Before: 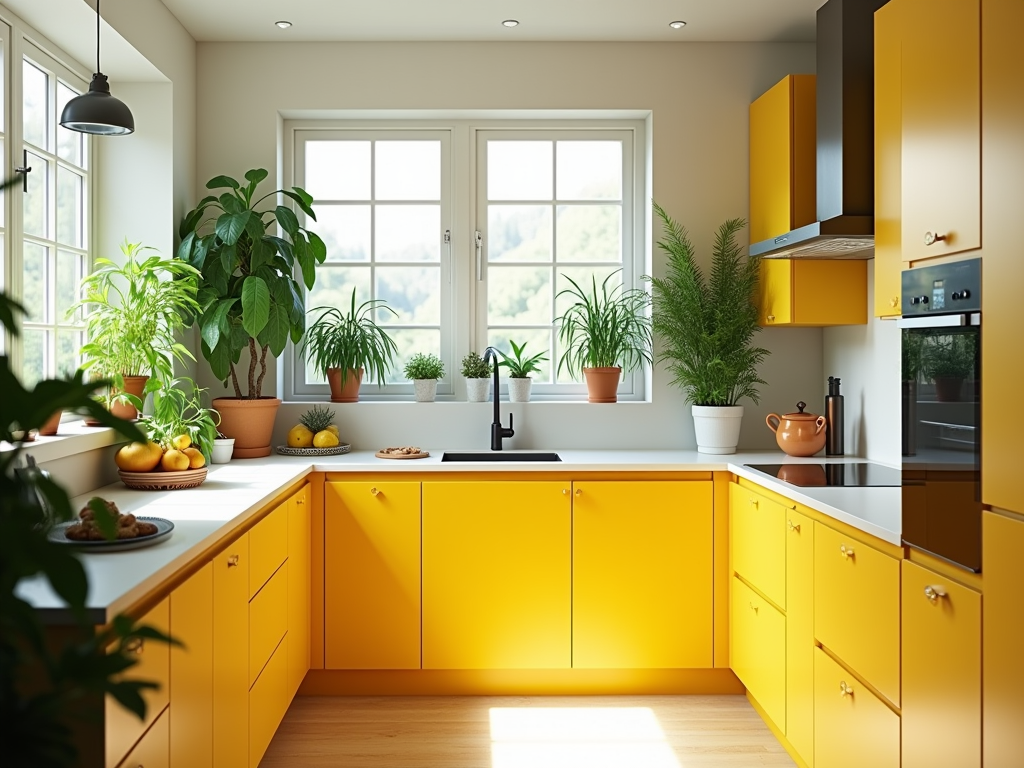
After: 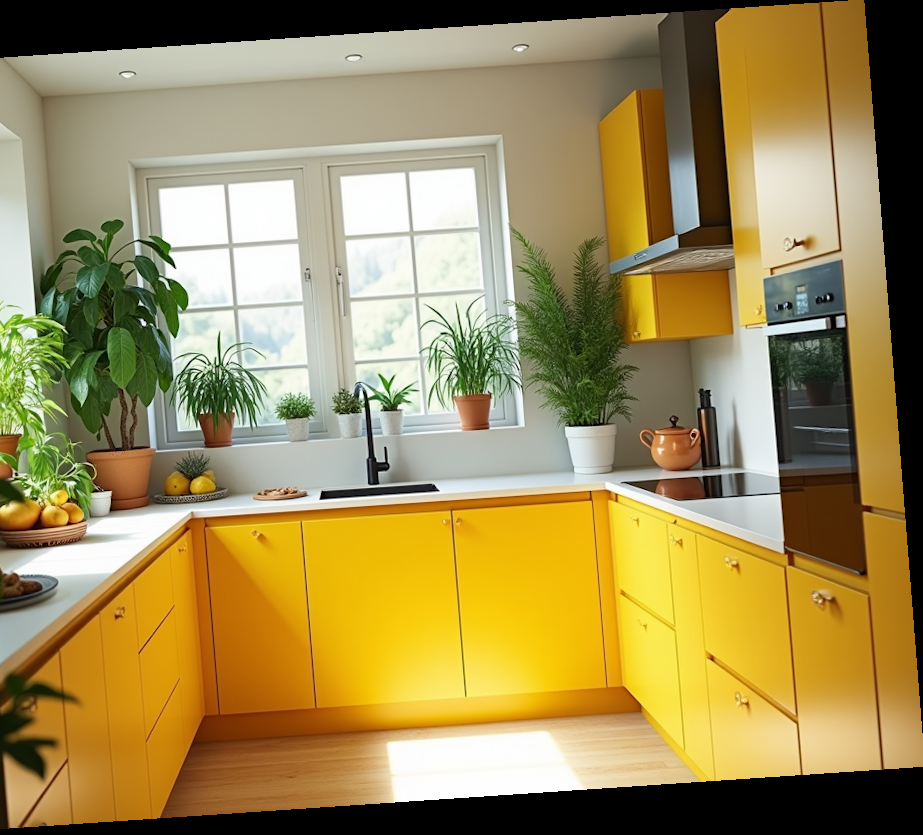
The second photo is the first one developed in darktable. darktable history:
rotate and perspective: rotation -4.2°, shear 0.006, automatic cropping off
crop and rotate: left 14.584%
